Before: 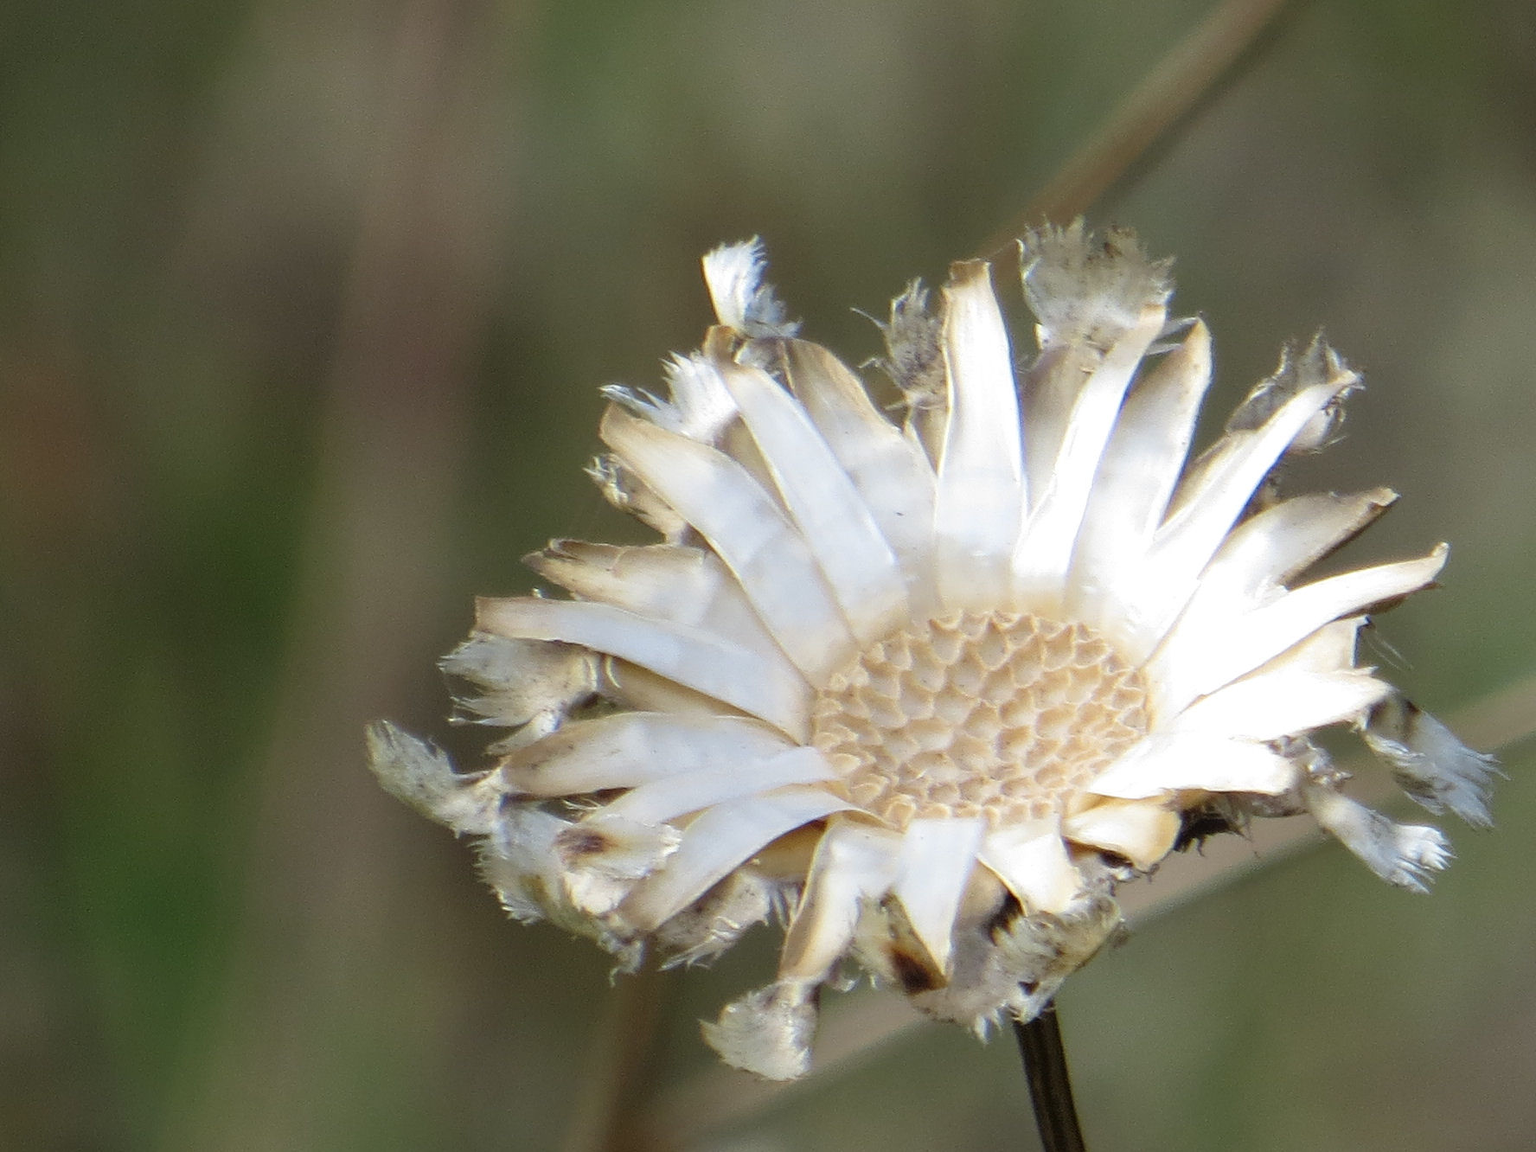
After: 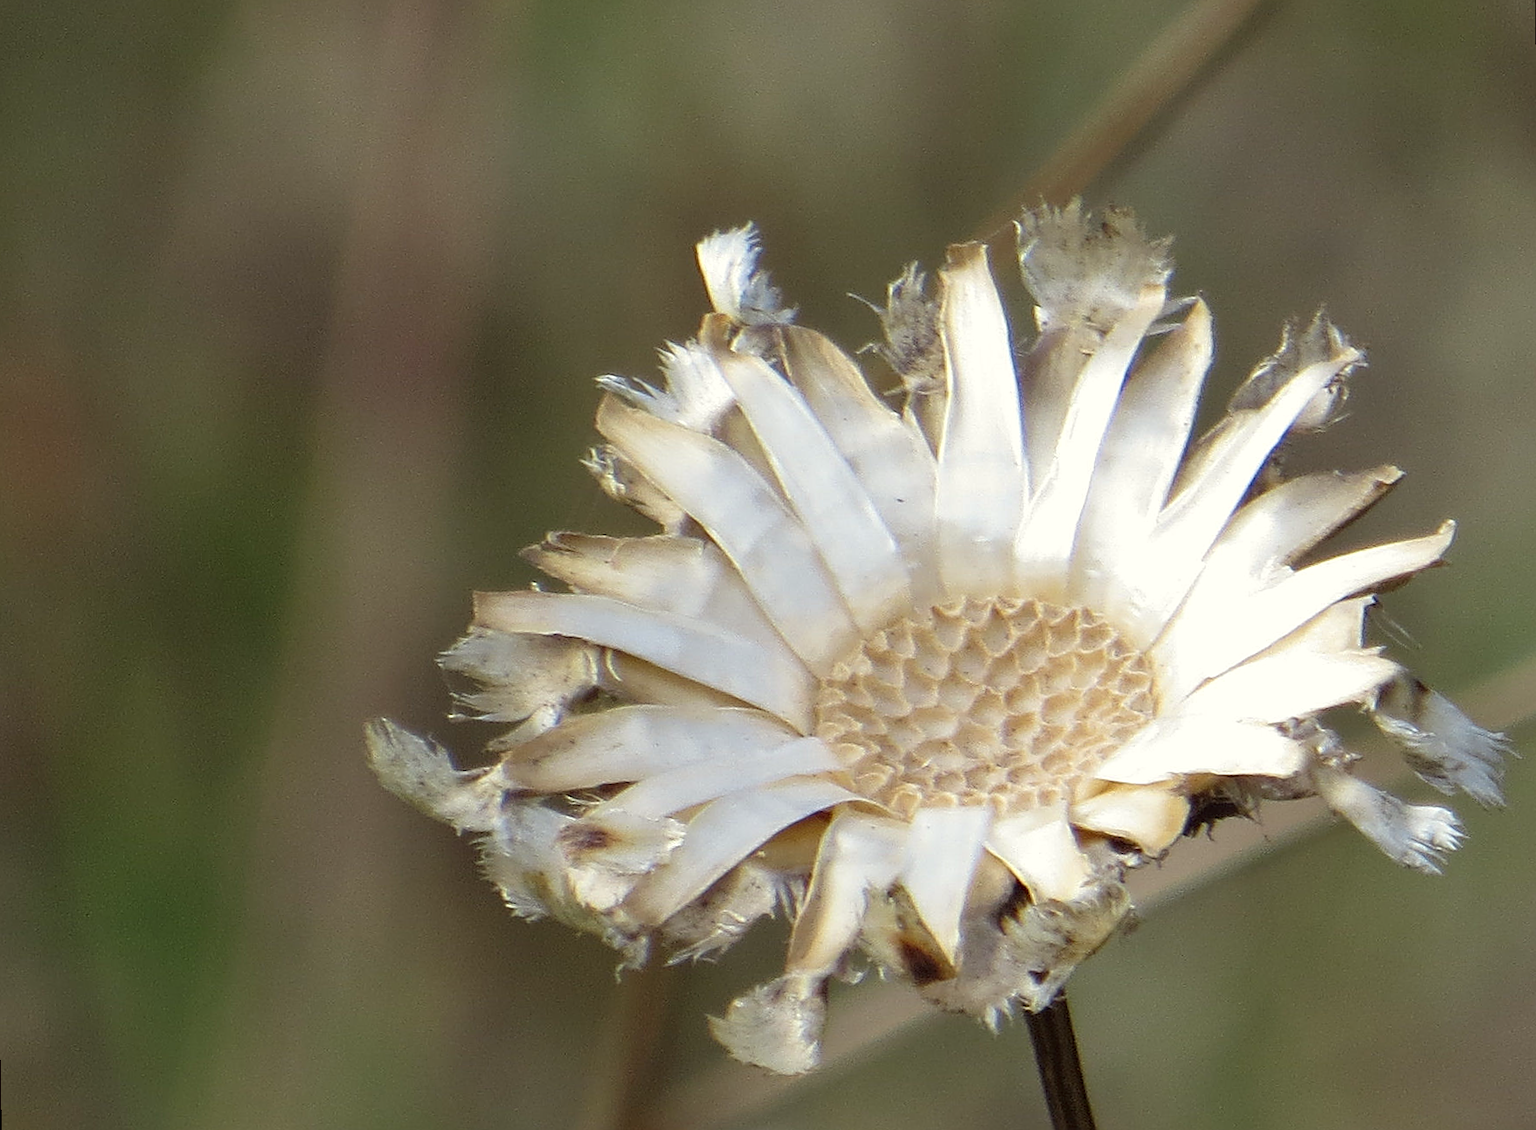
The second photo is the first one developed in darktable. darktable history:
shadows and highlights: shadows 35, highlights -35, soften with gaussian
rotate and perspective: rotation -1°, crop left 0.011, crop right 0.989, crop top 0.025, crop bottom 0.975
color correction: highlights a* -0.95, highlights b* 4.5, shadows a* 3.55
sharpen: on, module defaults
